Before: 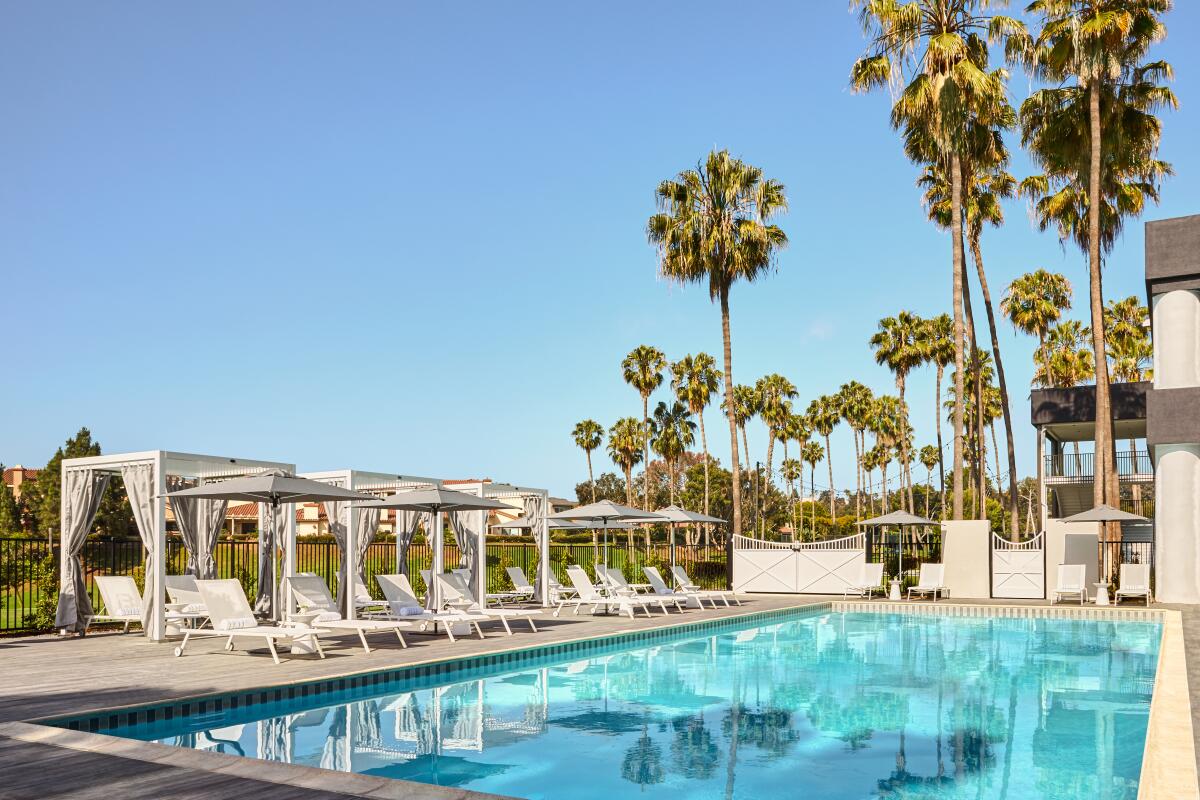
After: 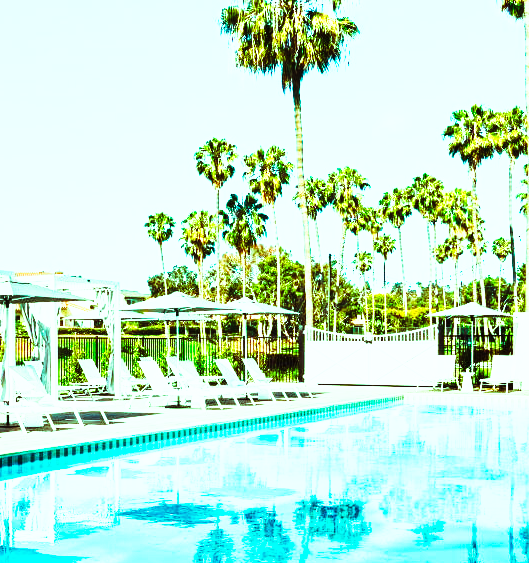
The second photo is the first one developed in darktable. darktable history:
crop: left 35.685%, top 26.08%, right 20.231%, bottom 3.452%
tone curve: curves: ch0 [(0, 0) (0.003, 0.003) (0.011, 0.006) (0.025, 0.012) (0.044, 0.02) (0.069, 0.023) (0.1, 0.029) (0.136, 0.037) (0.177, 0.058) (0.224, 0.084) (0.277, 0.137) (0.335, 0.209) (0.399, 0.336) (0.468, 0.478) (0.543, 0.63) (0.623, 0.789) (0.709, 0.903) (0.801, 0.967) (0.898, 0.987) (1, 1)], preserve colors none
color balance rgb: highlights gain › luminance 19.88%, highlights gain › chroma 13.1%, highlights gain › hue 172.86°, perceptual saturation grading › global saturation 0.762%
exposure: exposure 0.734 EV, compensate highlight preservation false
